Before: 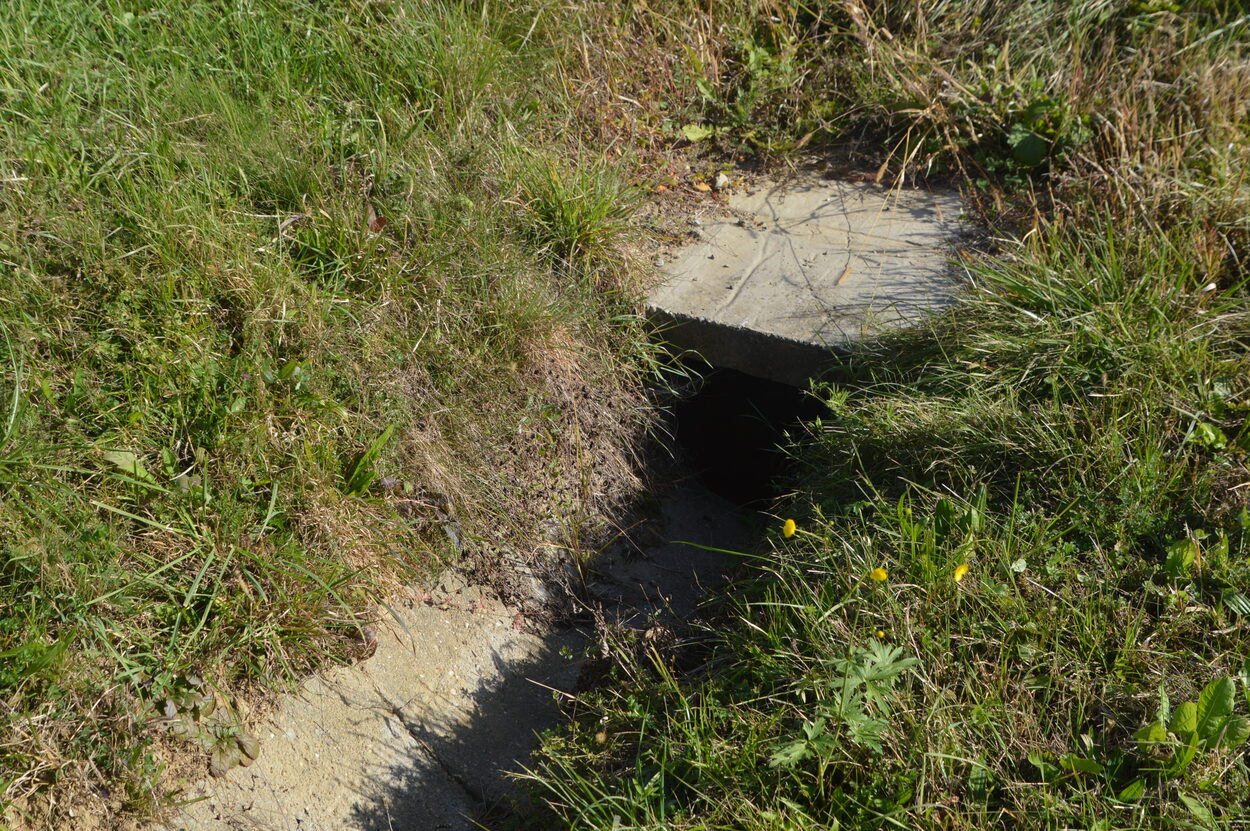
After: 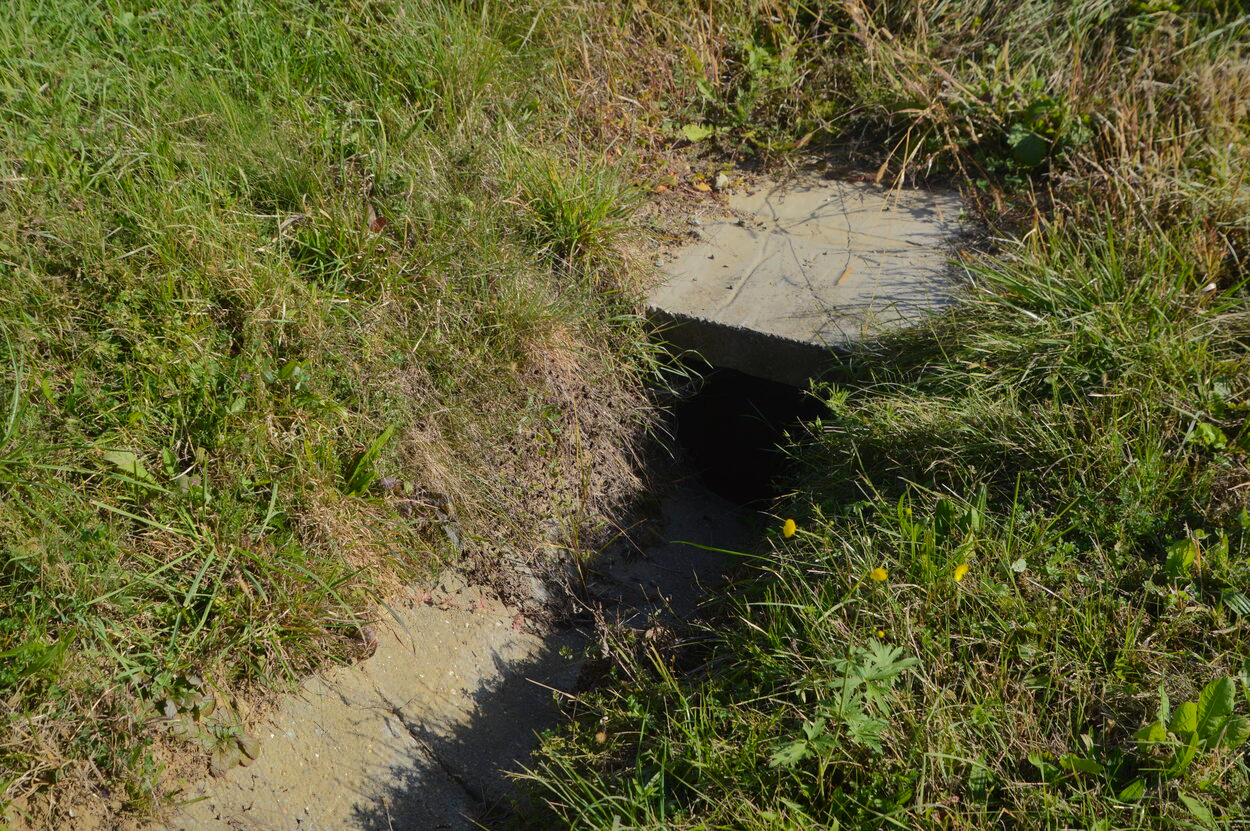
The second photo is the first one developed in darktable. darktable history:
shadows and highlights: shadows -19.91, highlights -73.15
color balance rgb: global vibrance 20%
